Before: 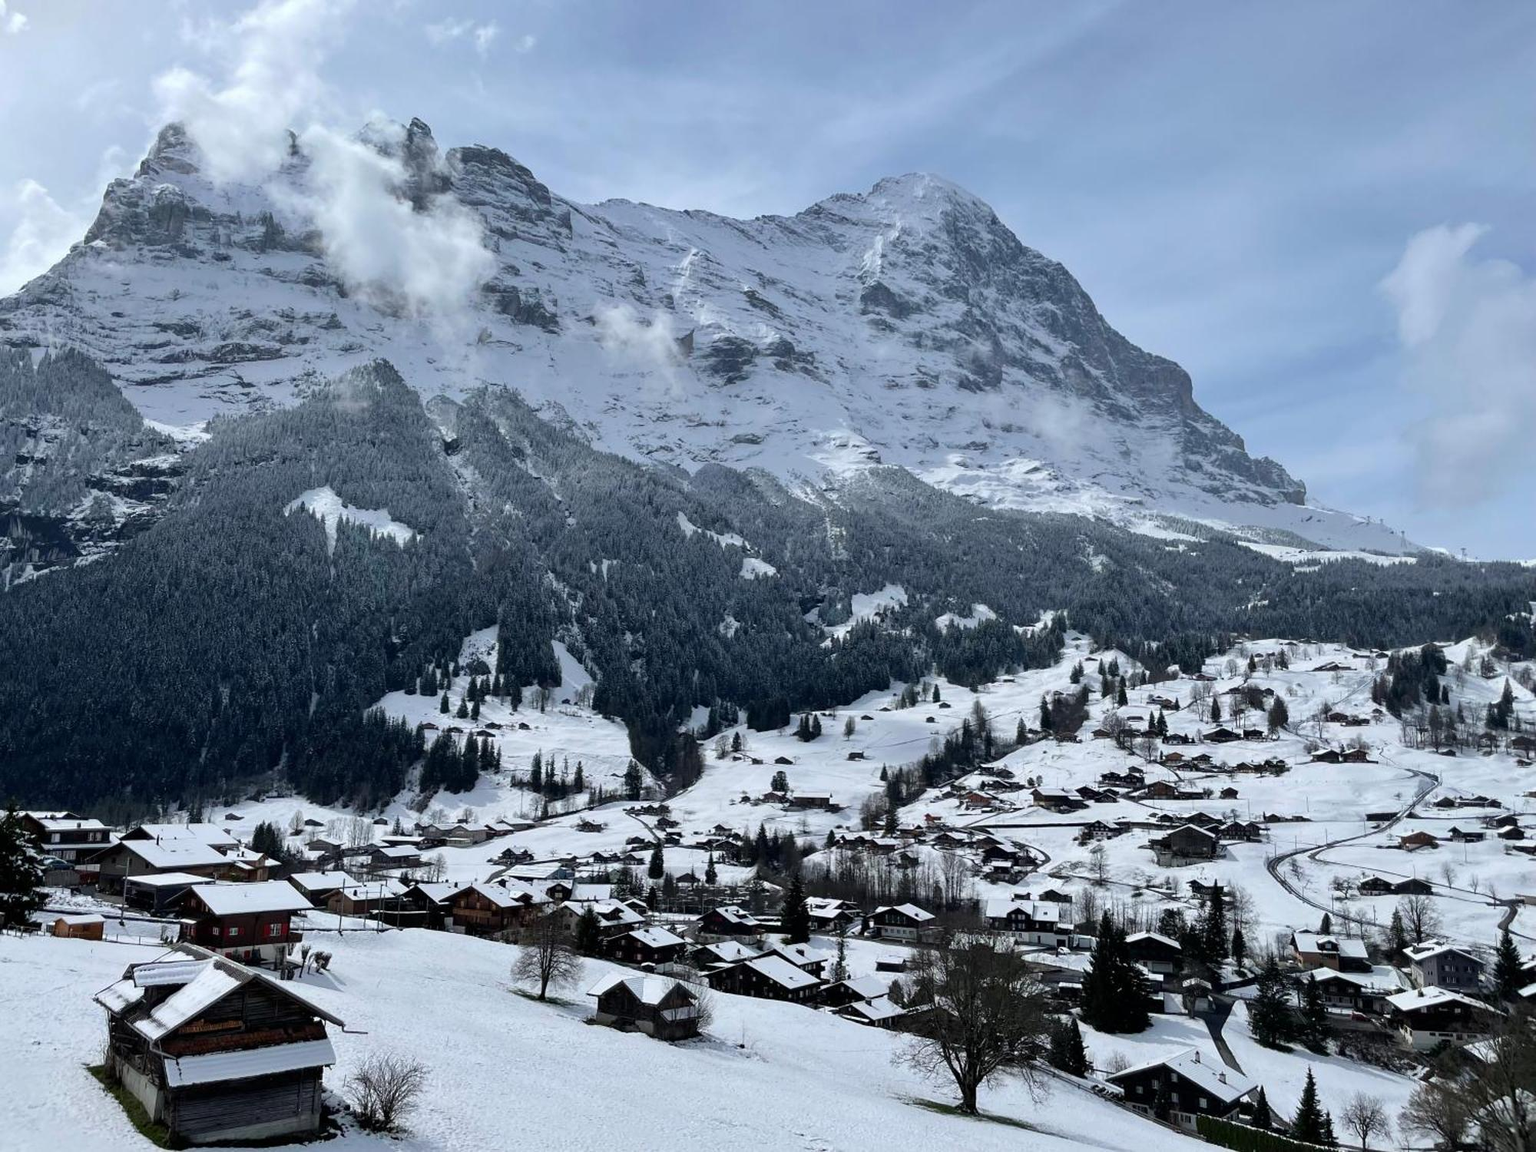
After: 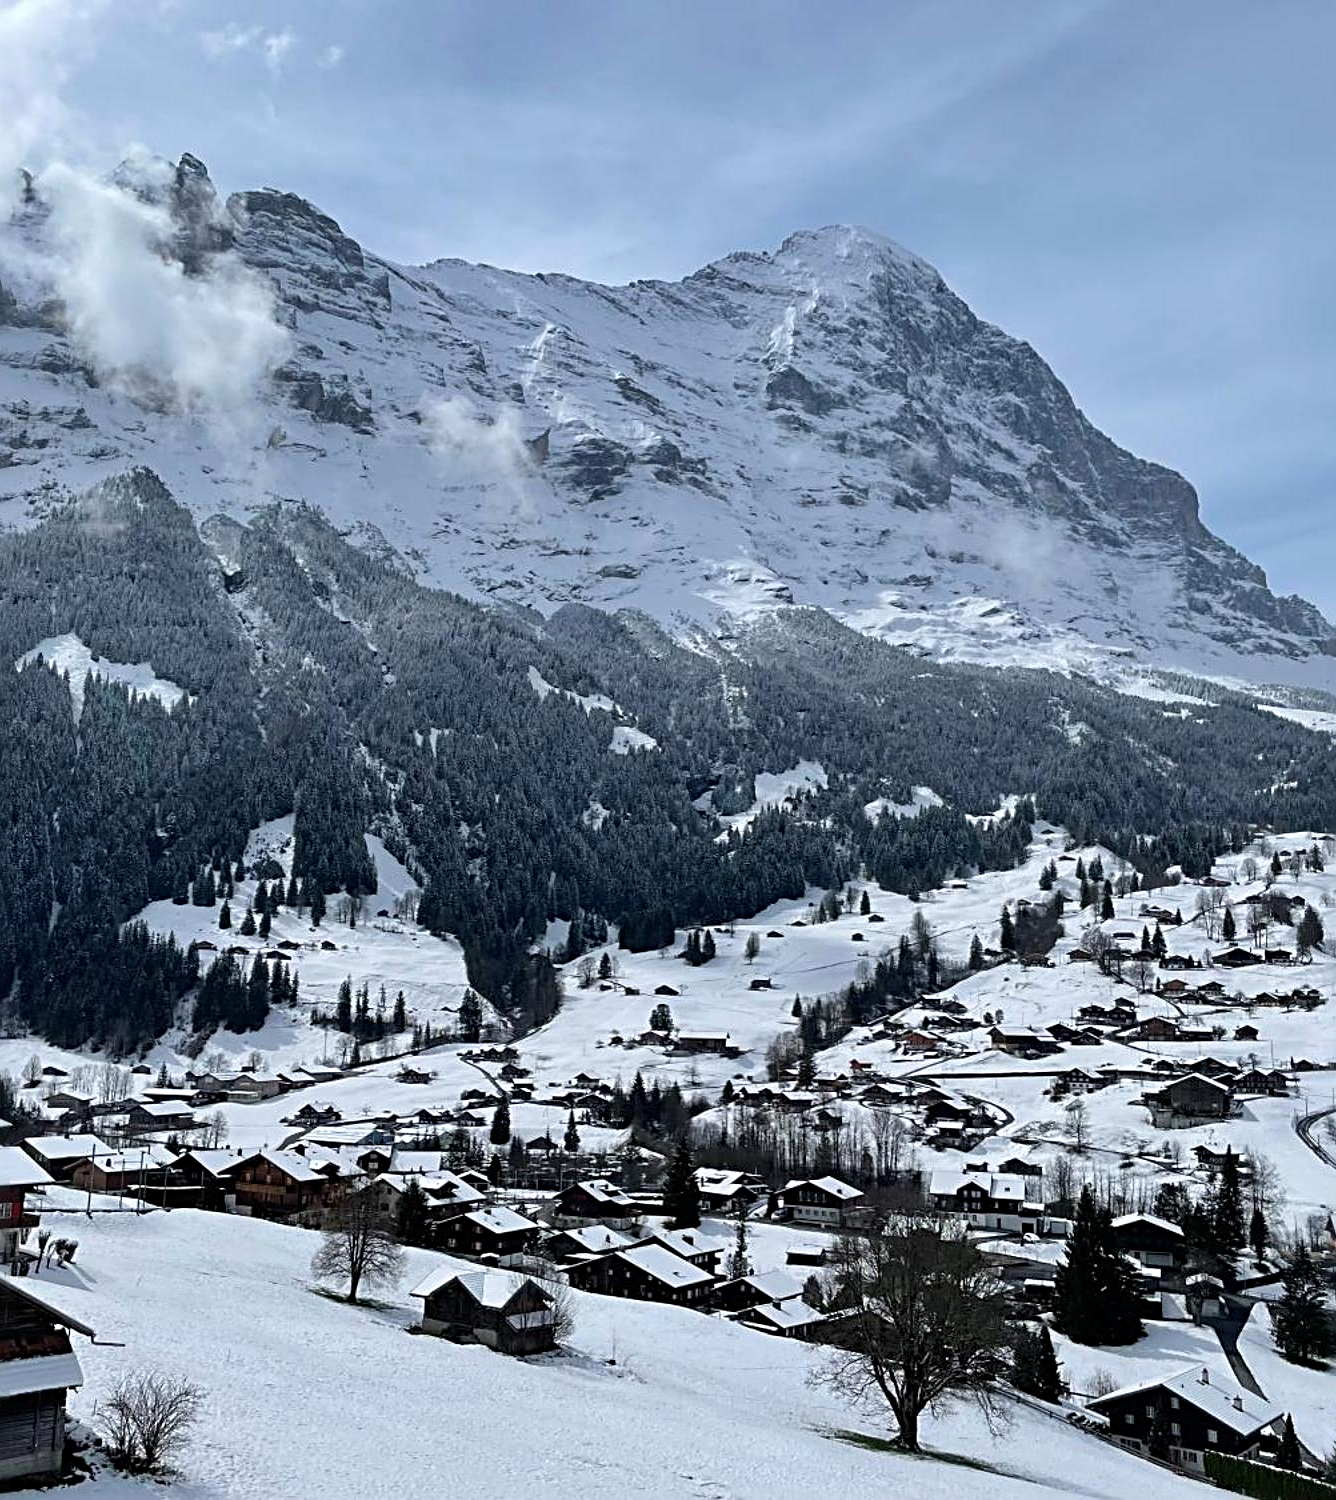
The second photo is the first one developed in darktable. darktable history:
crop and rotate: left 17.732%, right 15.423%
velvia: strength 6%
sharpen: radius 4
